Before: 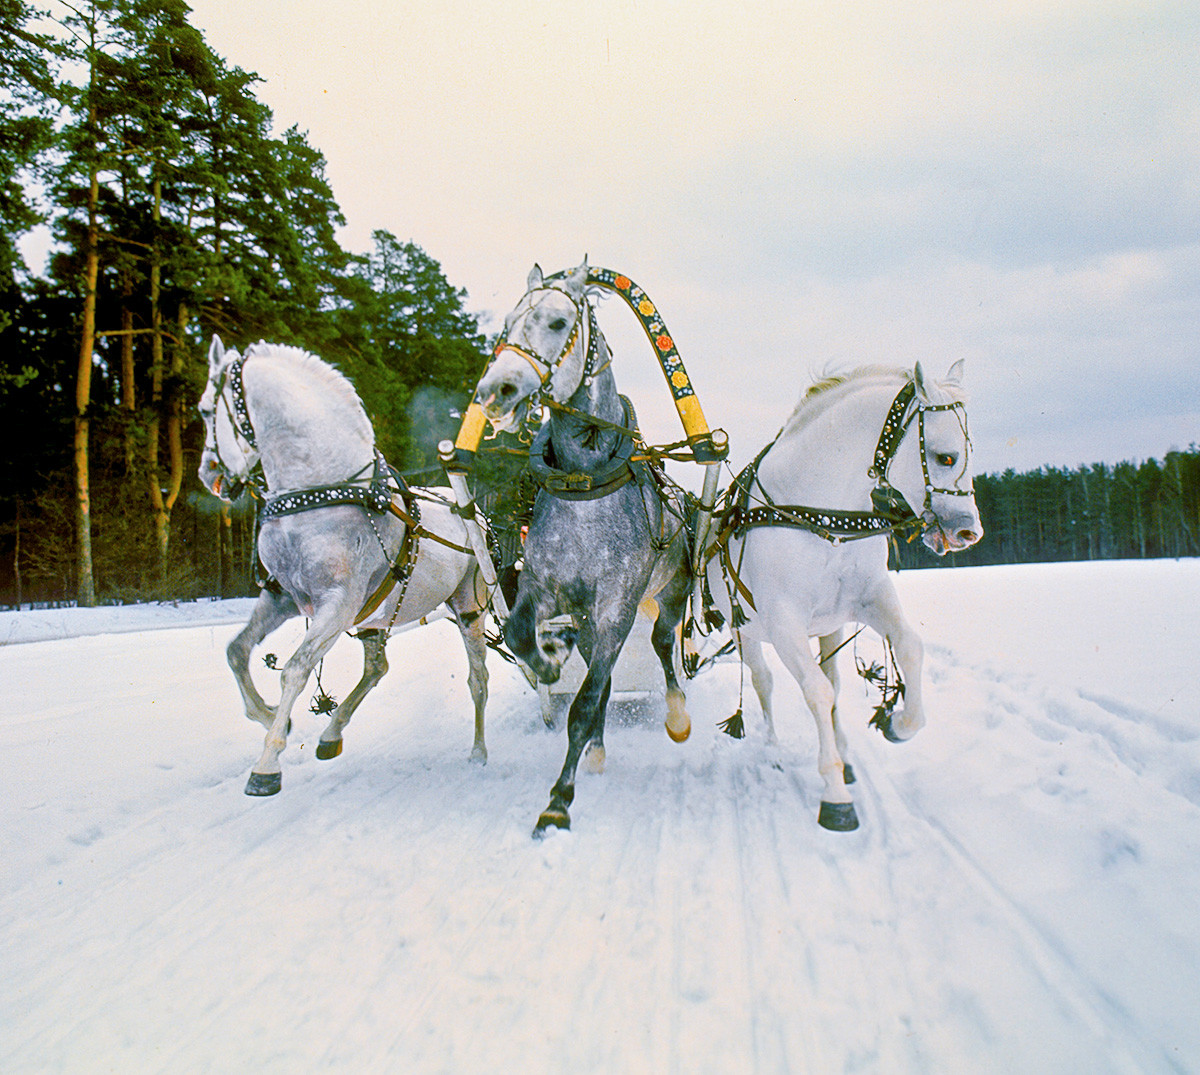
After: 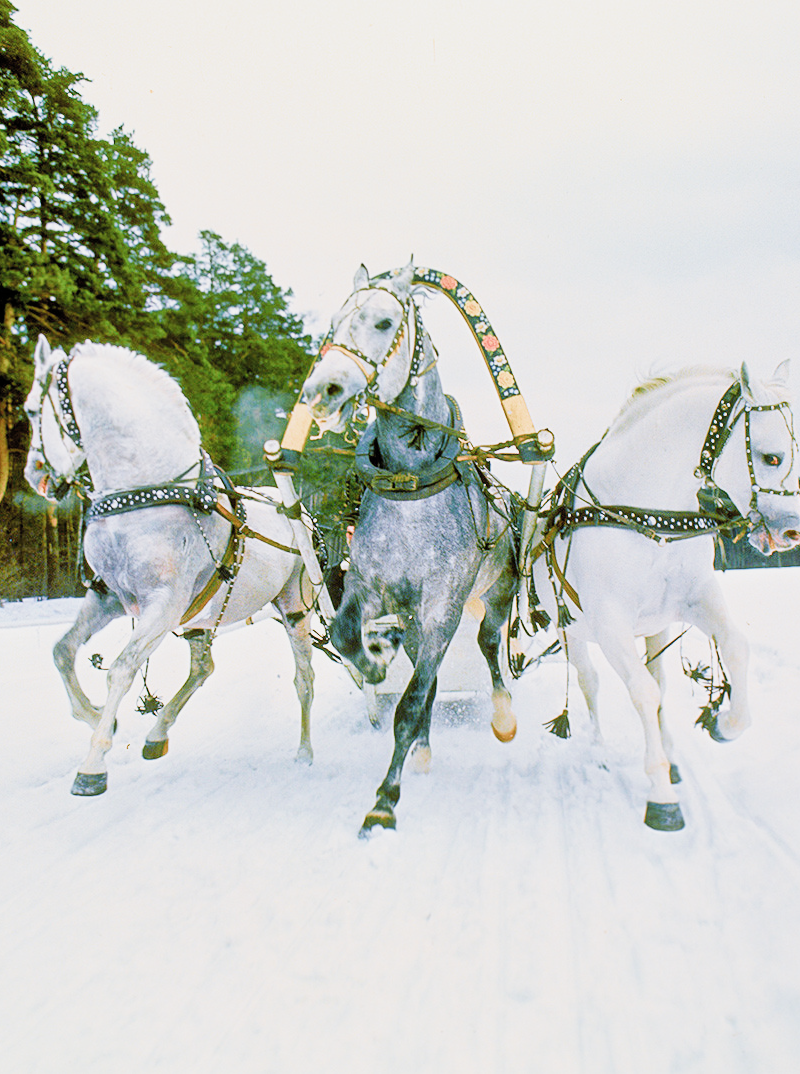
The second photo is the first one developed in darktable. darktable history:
crop and rotate: left 14.503%, right 18.791%
filmic rgb: black relative exposure -7.65 EV, white relative exposure 4.56 EV, hardness 3.61, color science v4 (2020)
exposure: black level correction 0, exposure 1.106 EV, compensate highlight preservation false
